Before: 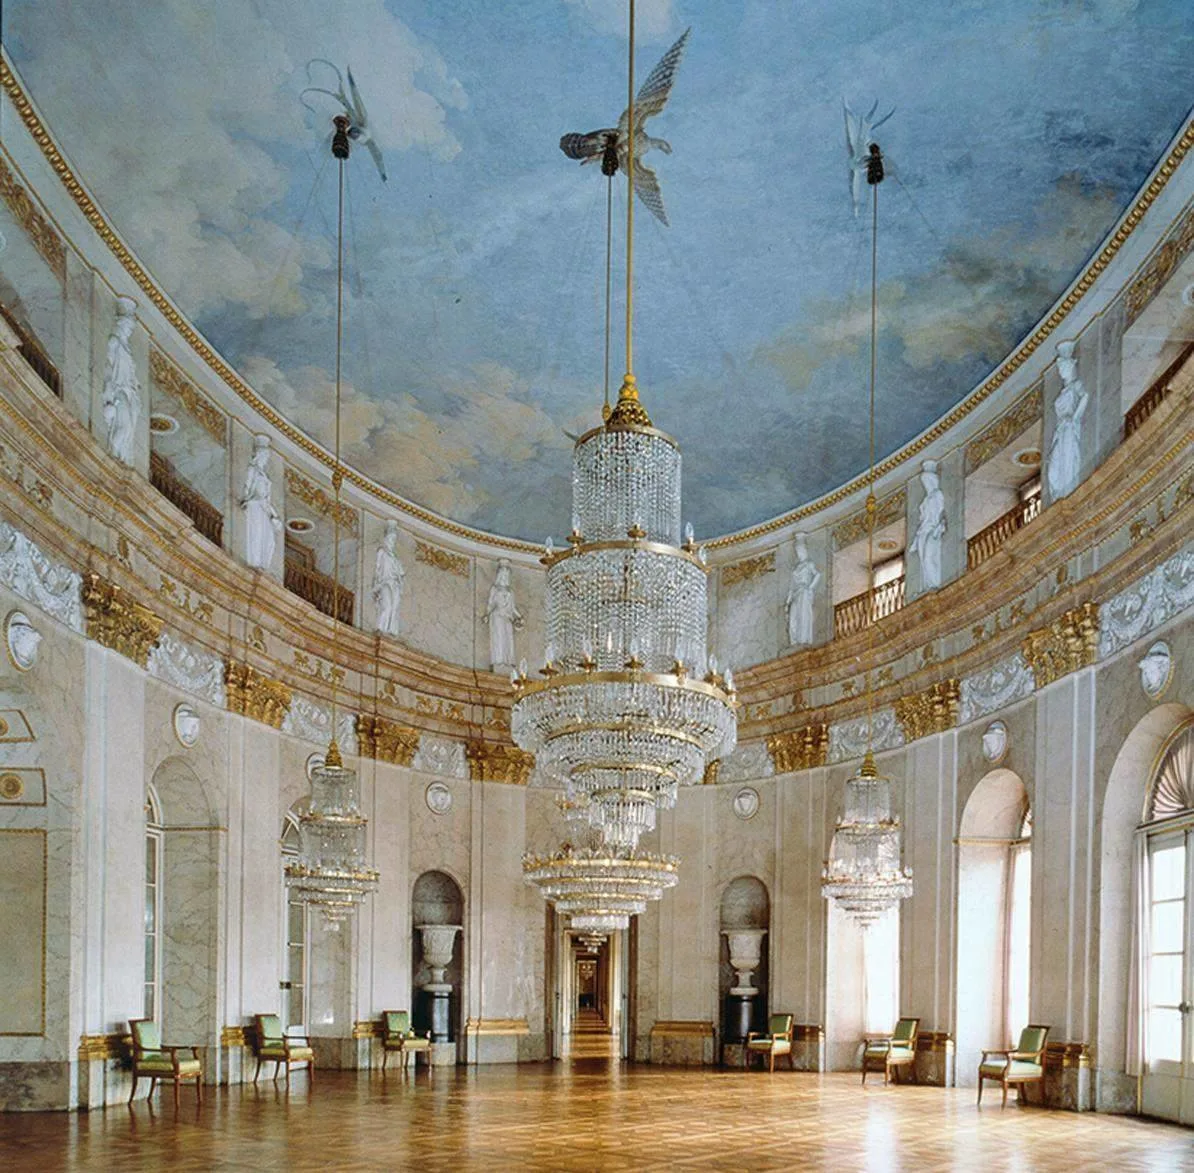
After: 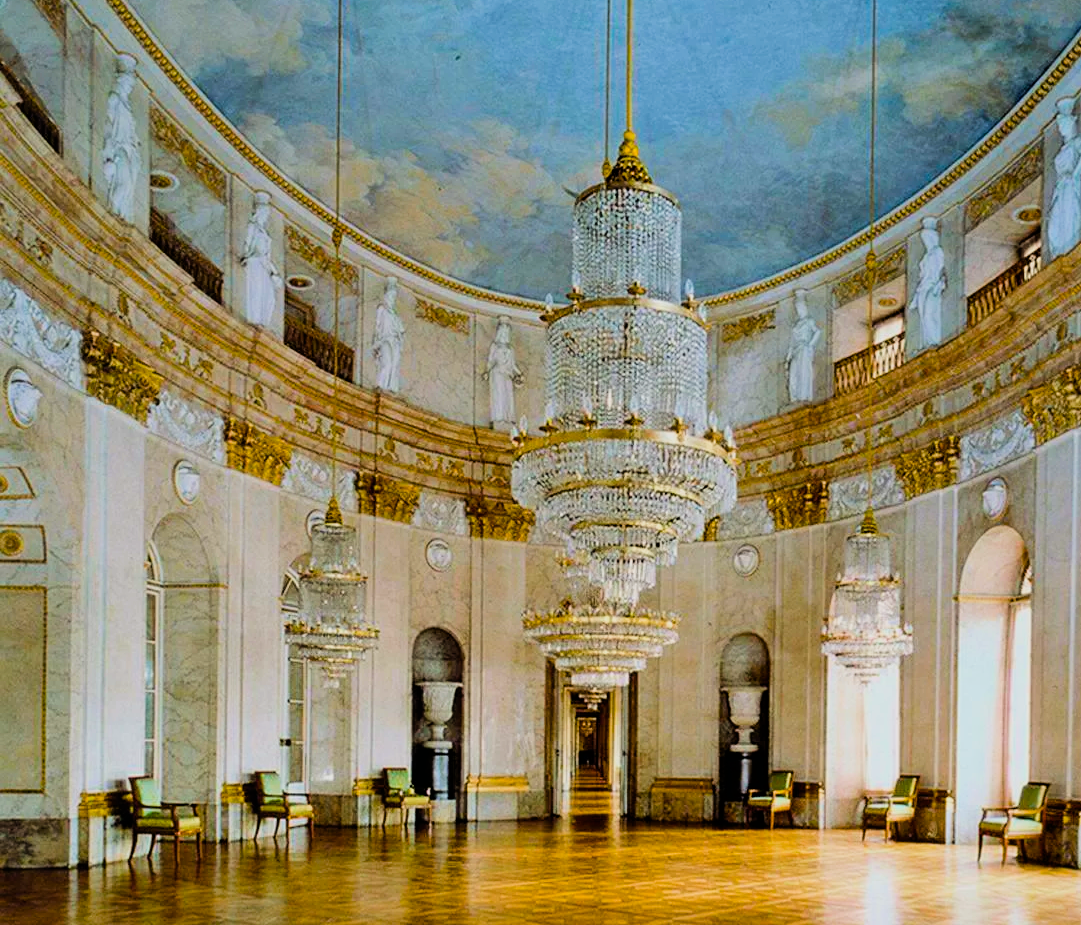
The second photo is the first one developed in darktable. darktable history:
color balance rgb: shadows lift › luminance -19.646%, global offset › luminance 0.277%, perceptual saturation grading › global saturation 30.436%, global vibrance 50.72%
crop: top 20.793%, right 9.435%, bottom 0.3%
filmic rgb: black relative exposure -5.15 EV, white relative exposure 4 EV, hardness 2.89, contrast 1.299, iterations of high-quality reconstruction 0
